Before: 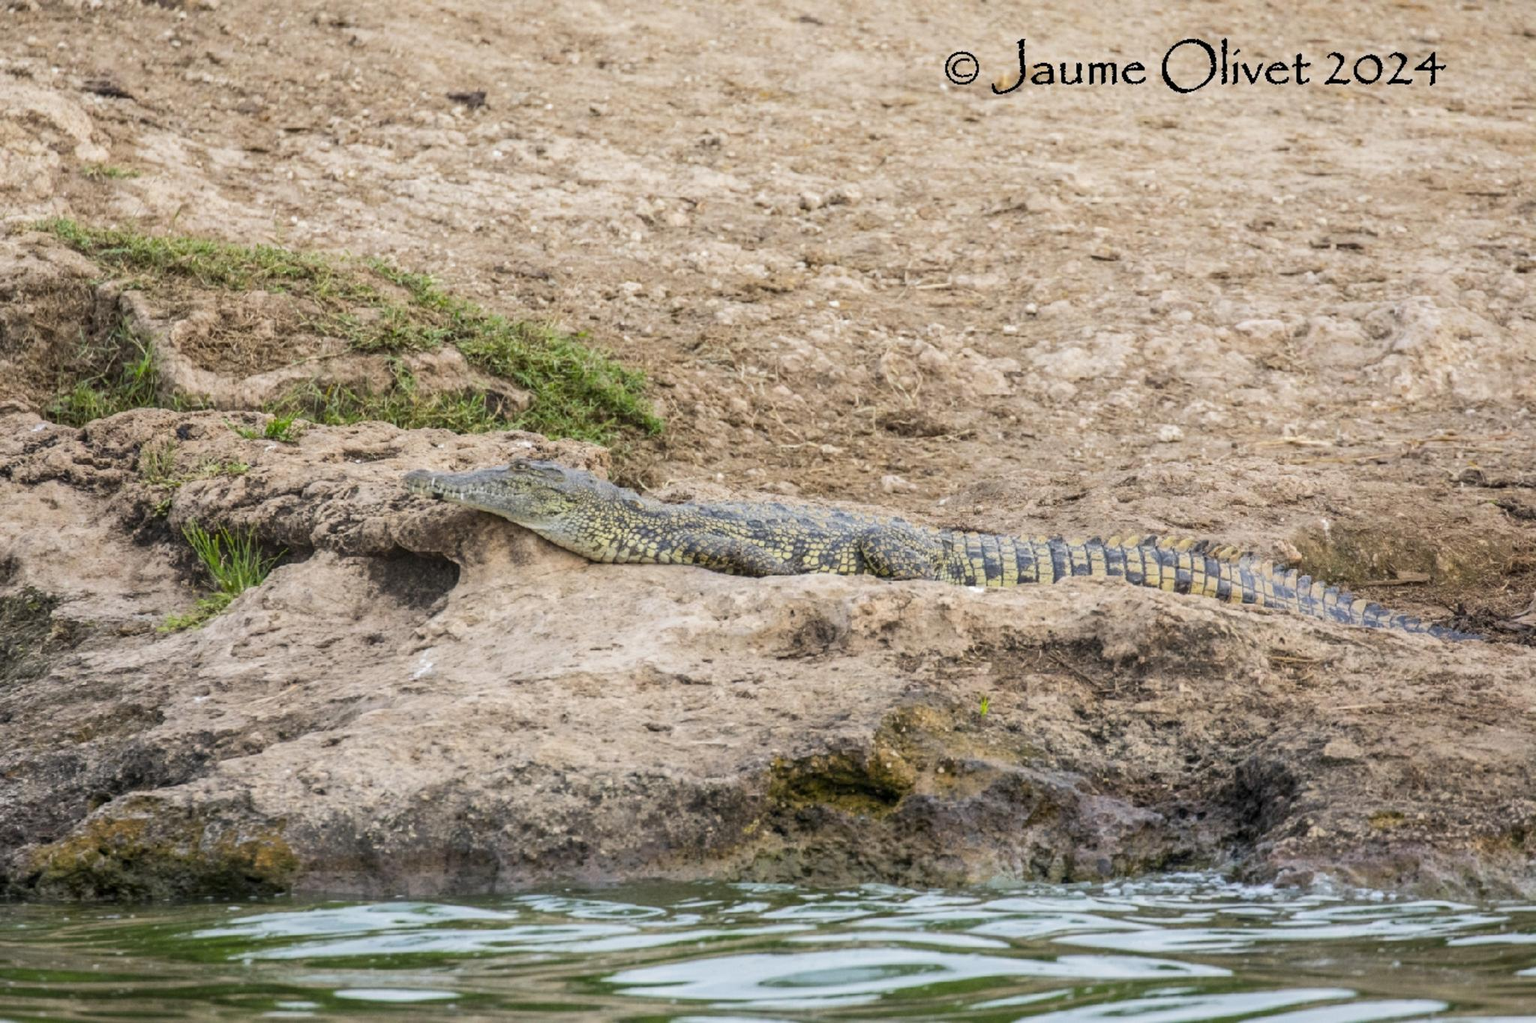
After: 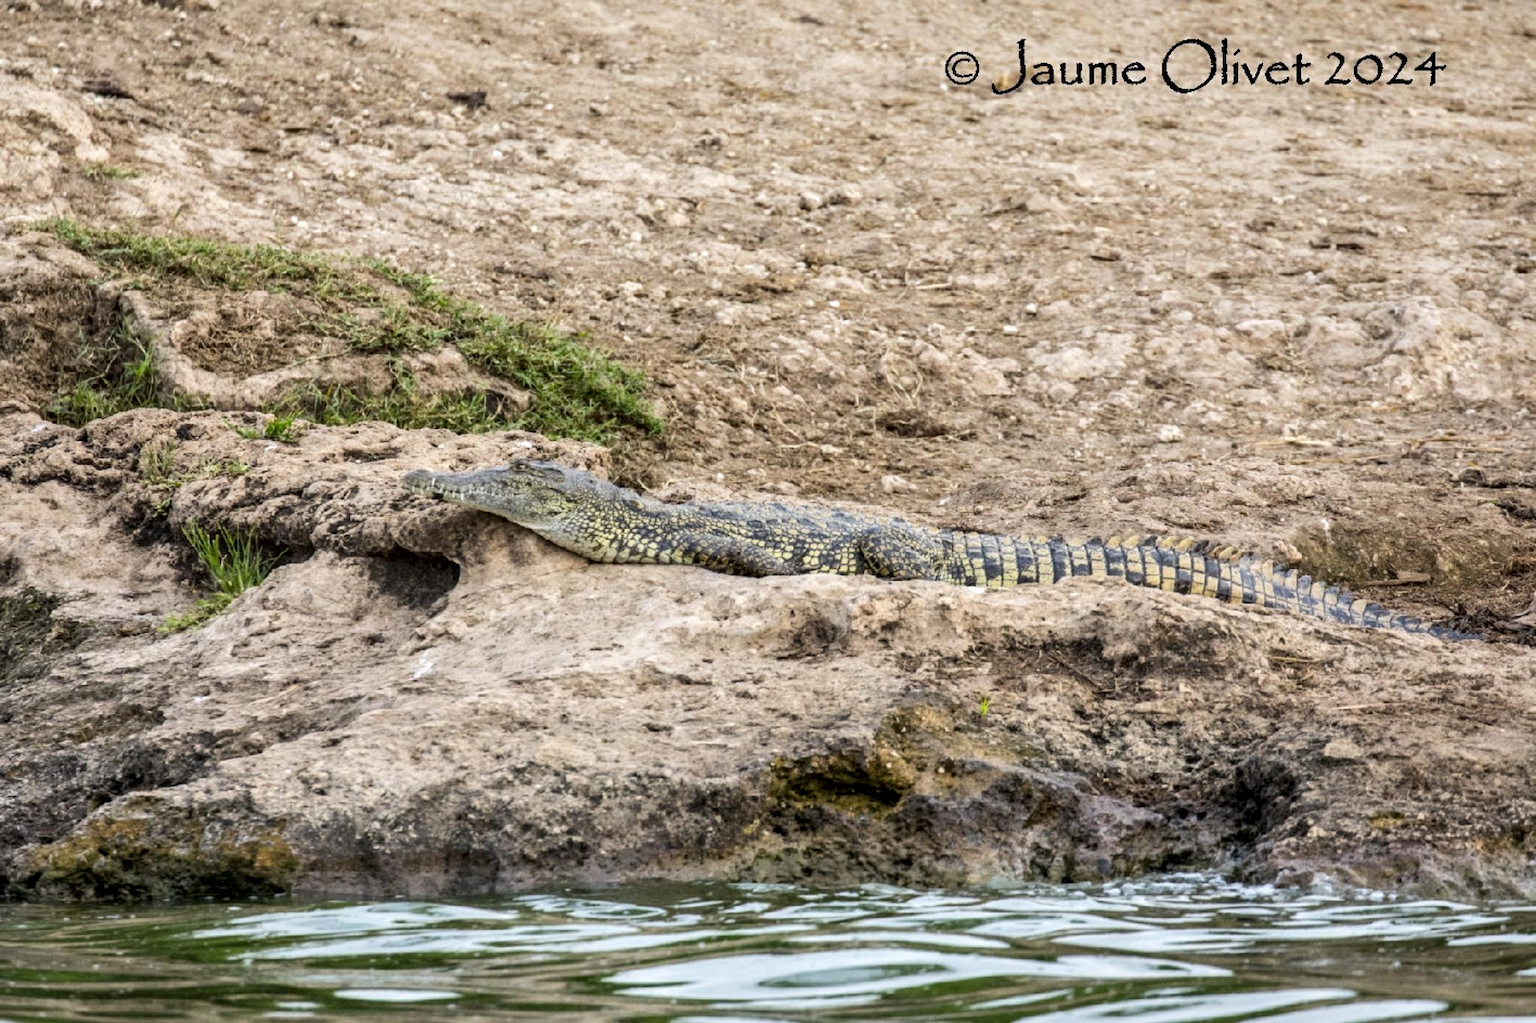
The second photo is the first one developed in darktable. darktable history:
local contrast: mode bilateral grid, contrast 20, coarseness 50, detail 120%, midtone range 0.2
contrast equalizer: y [[0.546, 0.552, 0.554, 0.554, 0.552, 0.546], [0.5 ×6], [0.5 ×6], [0 ×6], [0 ×6]]
